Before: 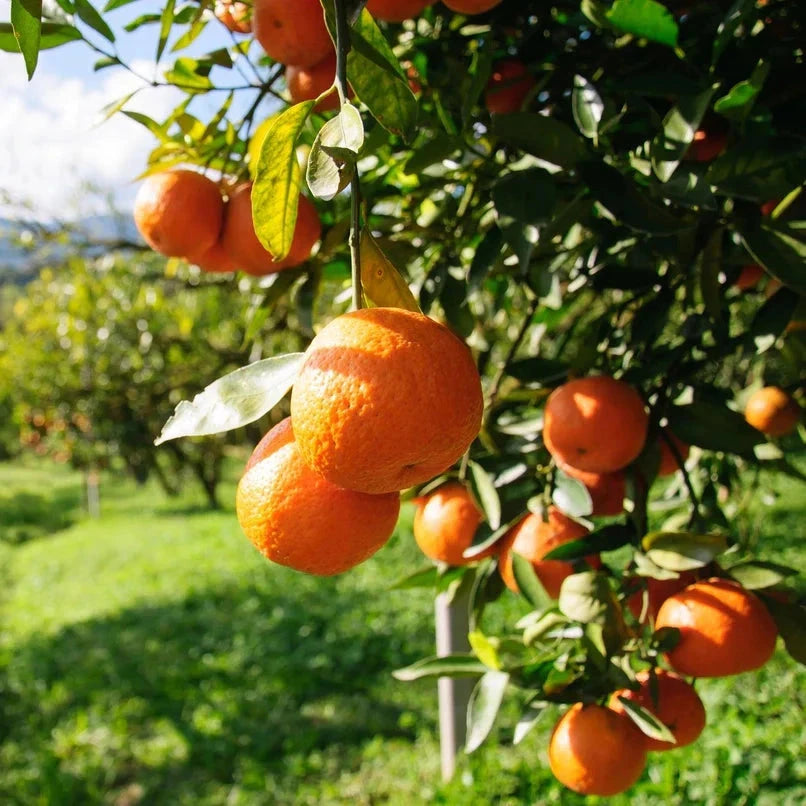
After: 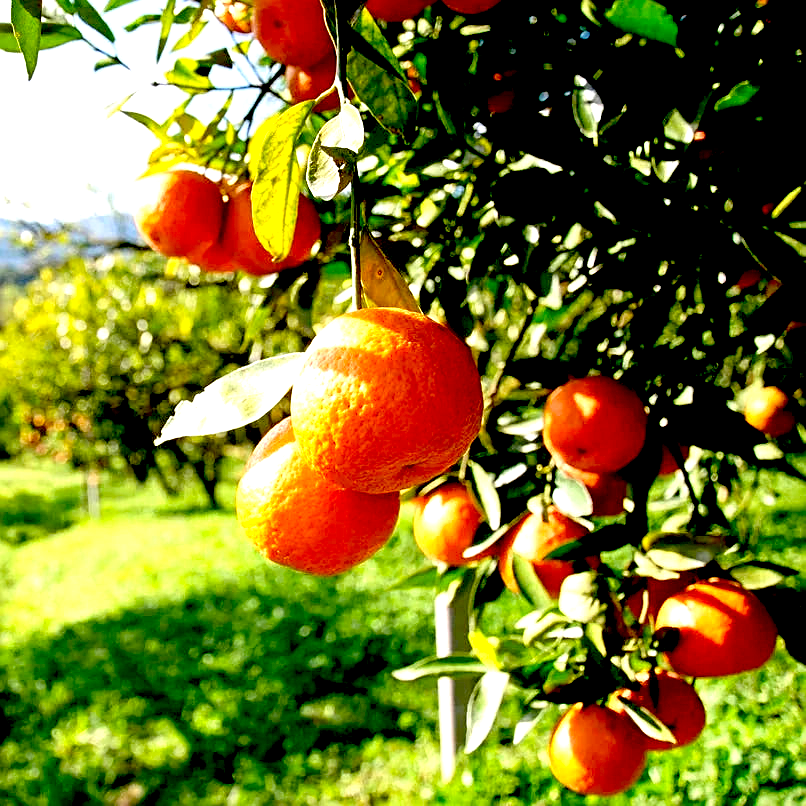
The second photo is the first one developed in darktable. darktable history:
exposure: black level correction 0.035, exposure 0.9 EV, compensate highlight preservation false
sharpen: on, module defaults
